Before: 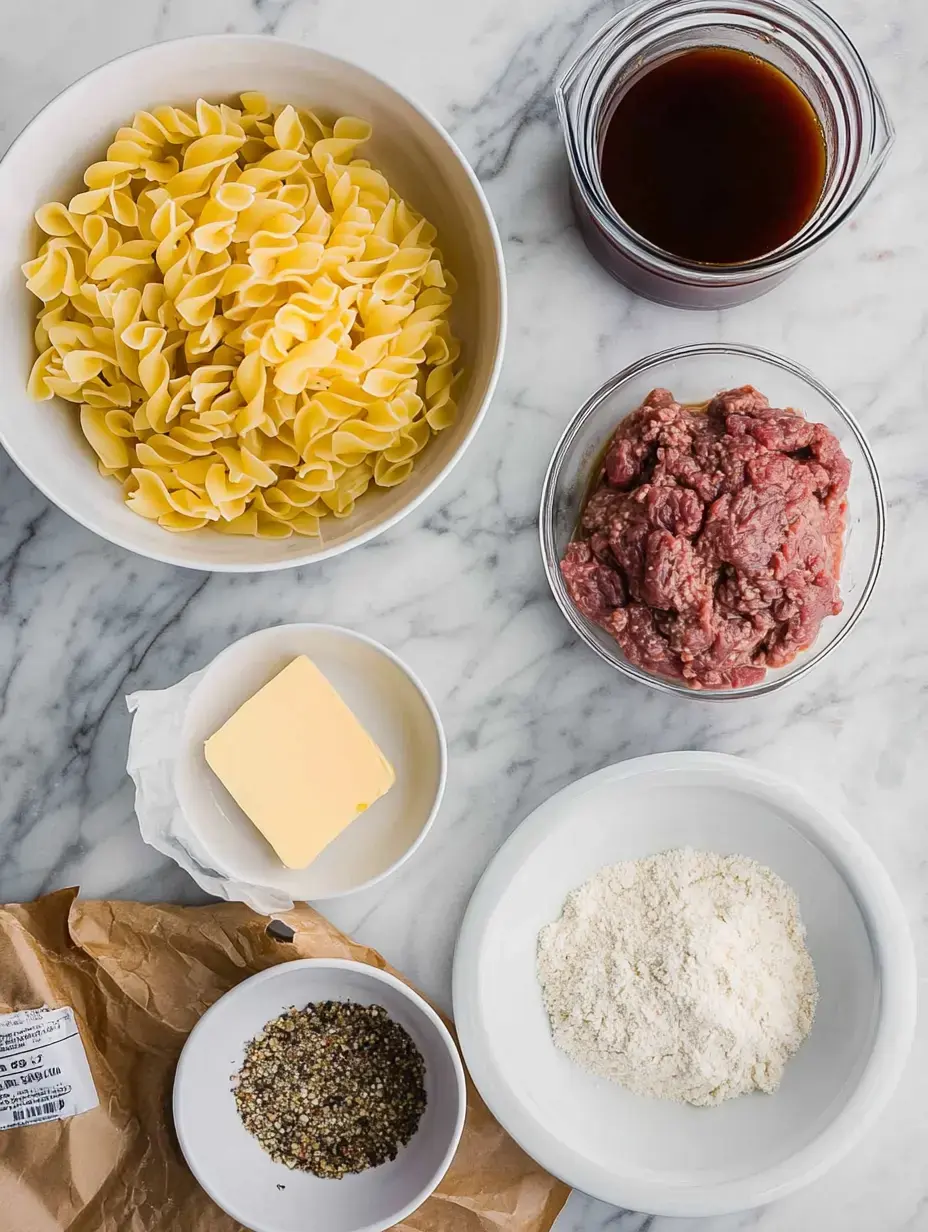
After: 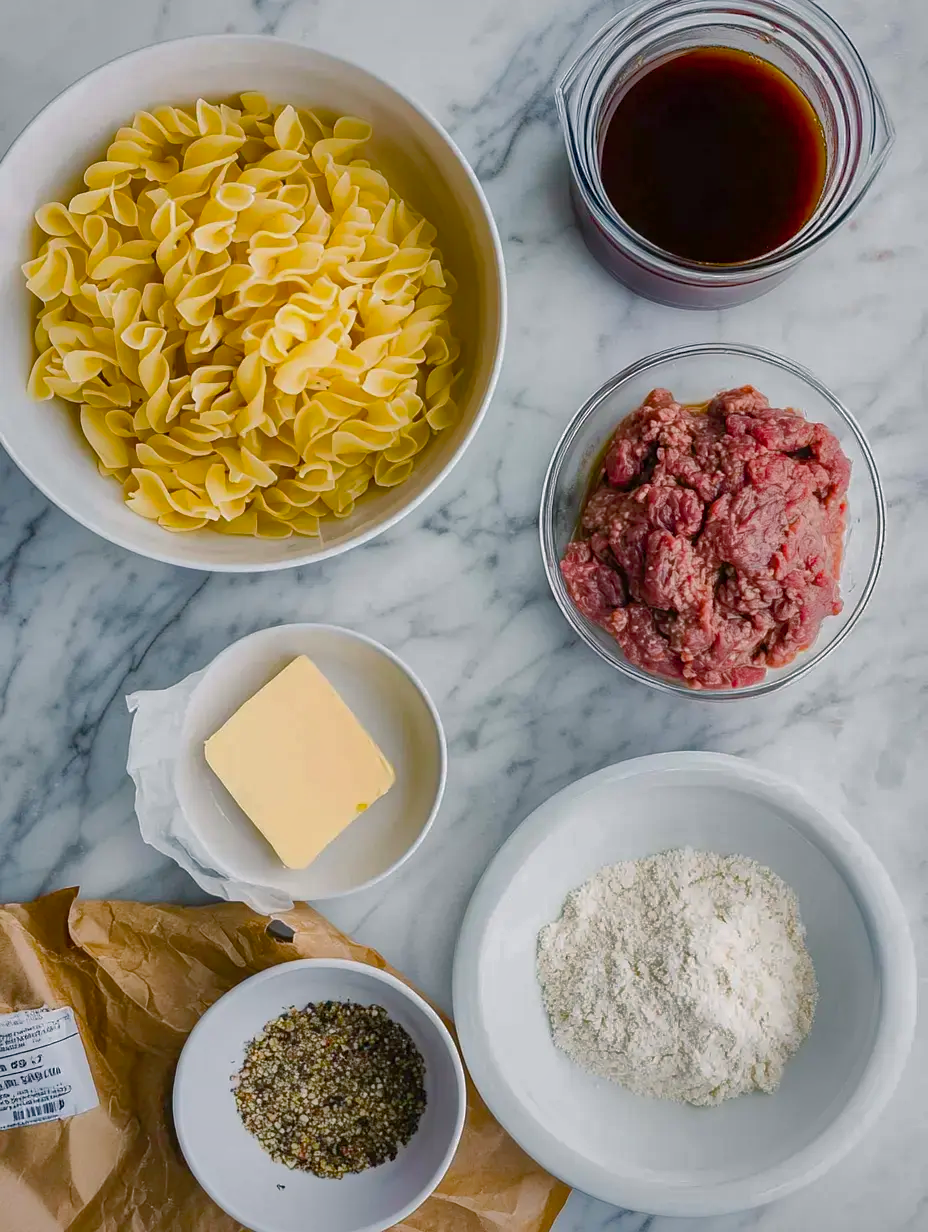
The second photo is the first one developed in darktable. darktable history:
shadows and highlights: highlights -59.9
color balance rgb: shadows lift › chroma 1.019%, shadows lift › hue 31.39°, power › luminance -8.016%, power › chroma 1.09%, power › hue 218.2°, perceptual saturation grading › global saturation 26.461%, perceptual saturation grading › highlights -27.903%, perceptual saturation grading › mid-tones 15.53%, perceptual saturation grading › shadows 33.487%, global vibrance 10.948%
